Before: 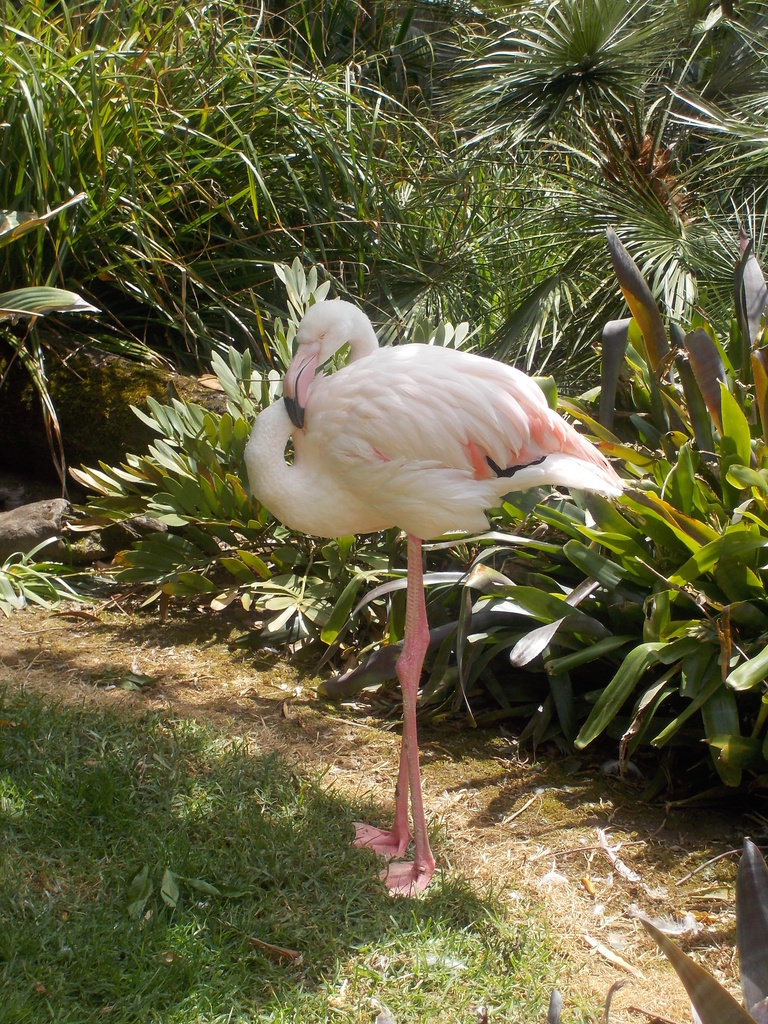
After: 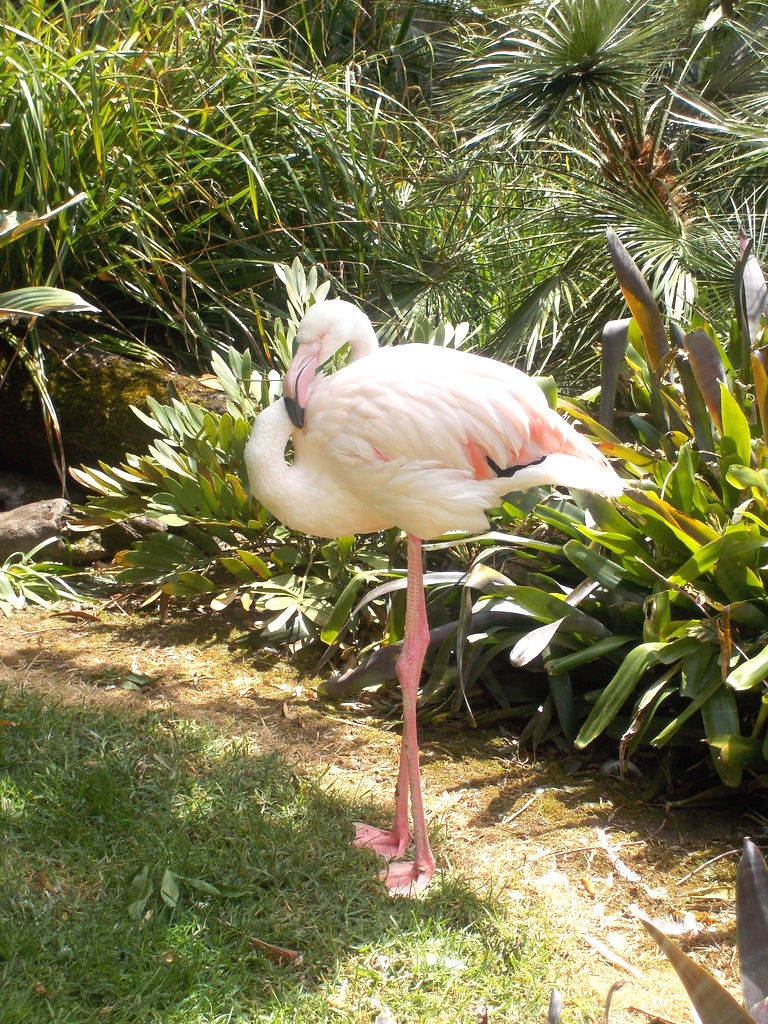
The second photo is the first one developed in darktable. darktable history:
exposure: black level correction 0, exposure 0.692 EV, compensate highlight preservation false
